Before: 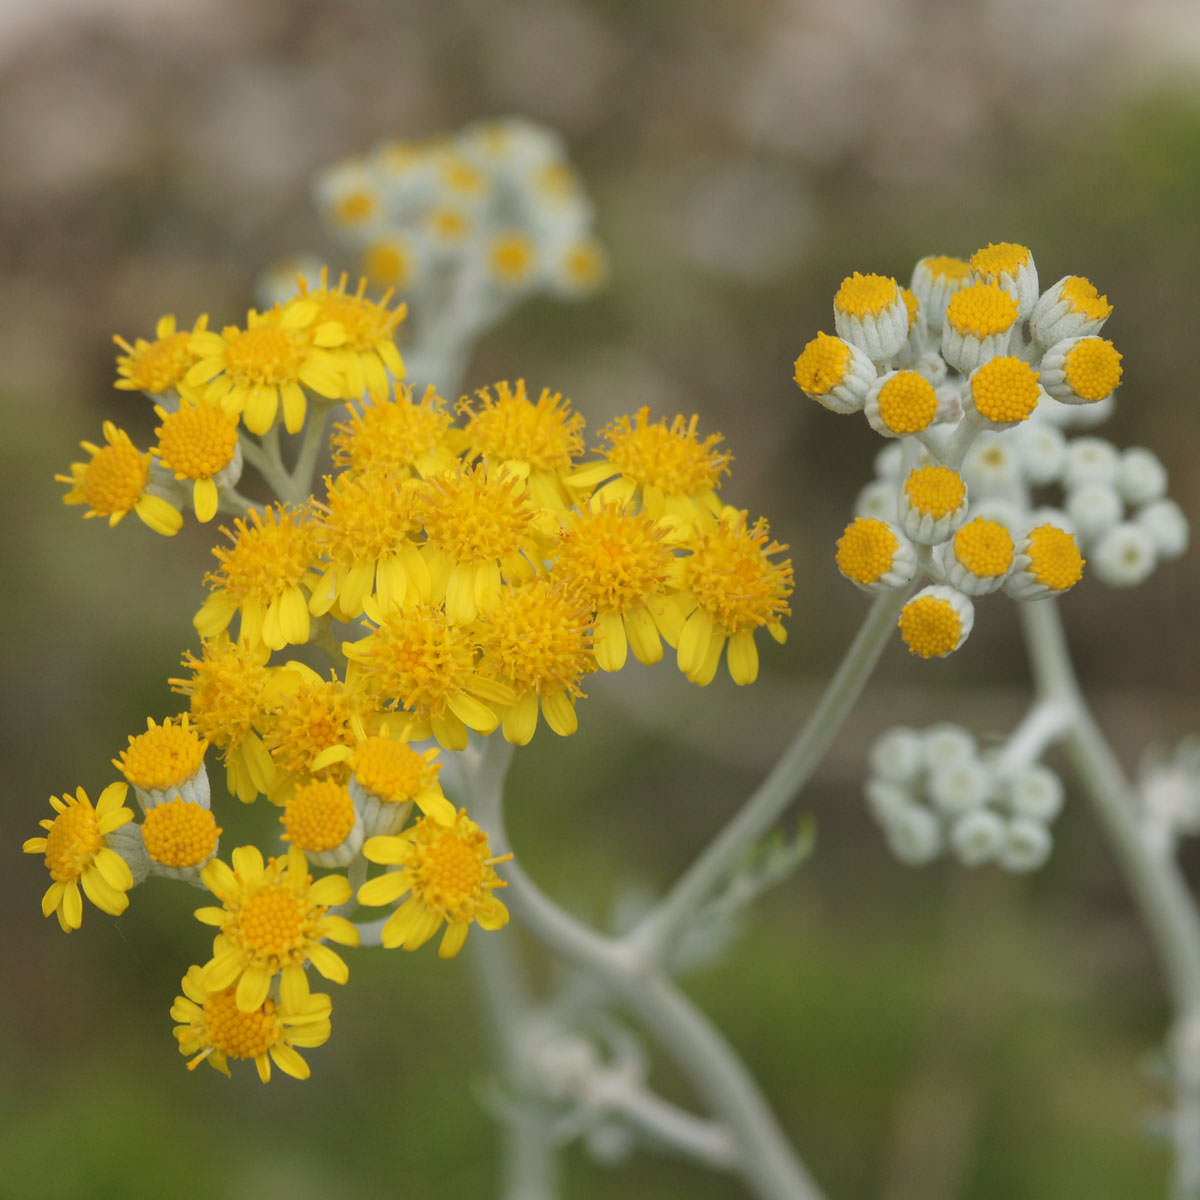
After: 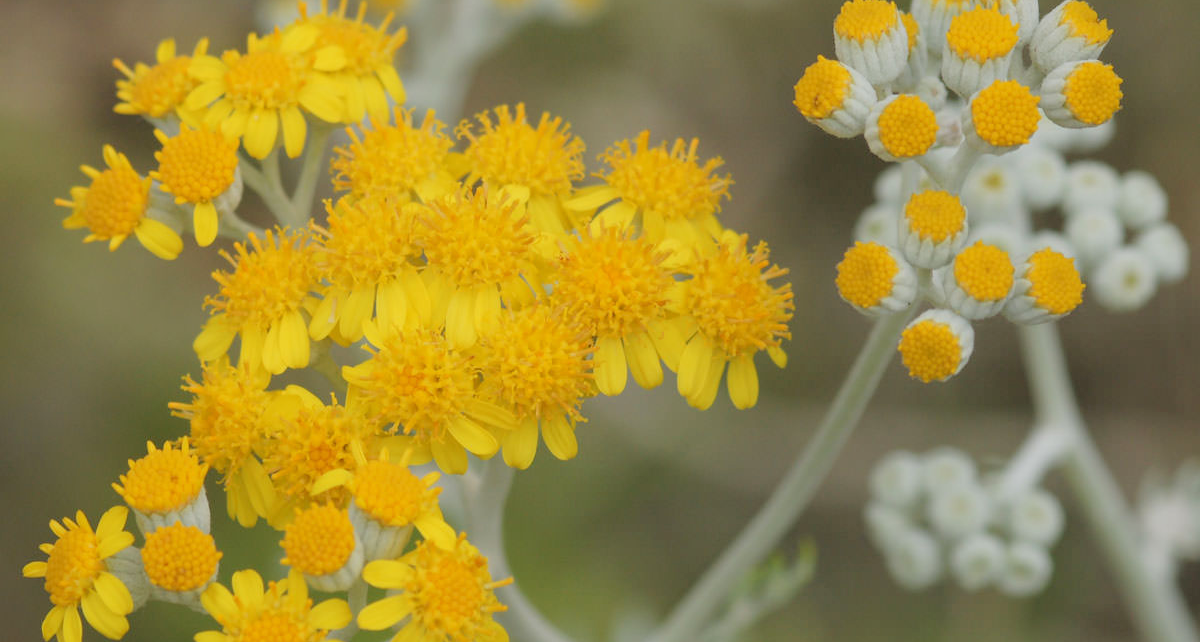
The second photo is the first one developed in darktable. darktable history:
rgb levels: preserve colors sum RGB, levels [[0.038, 0.433, 0.934], [0, 0.5, 1], [0, 0.5, 1]]
crop and rotate: top 23.043%, bottom 23.437%
